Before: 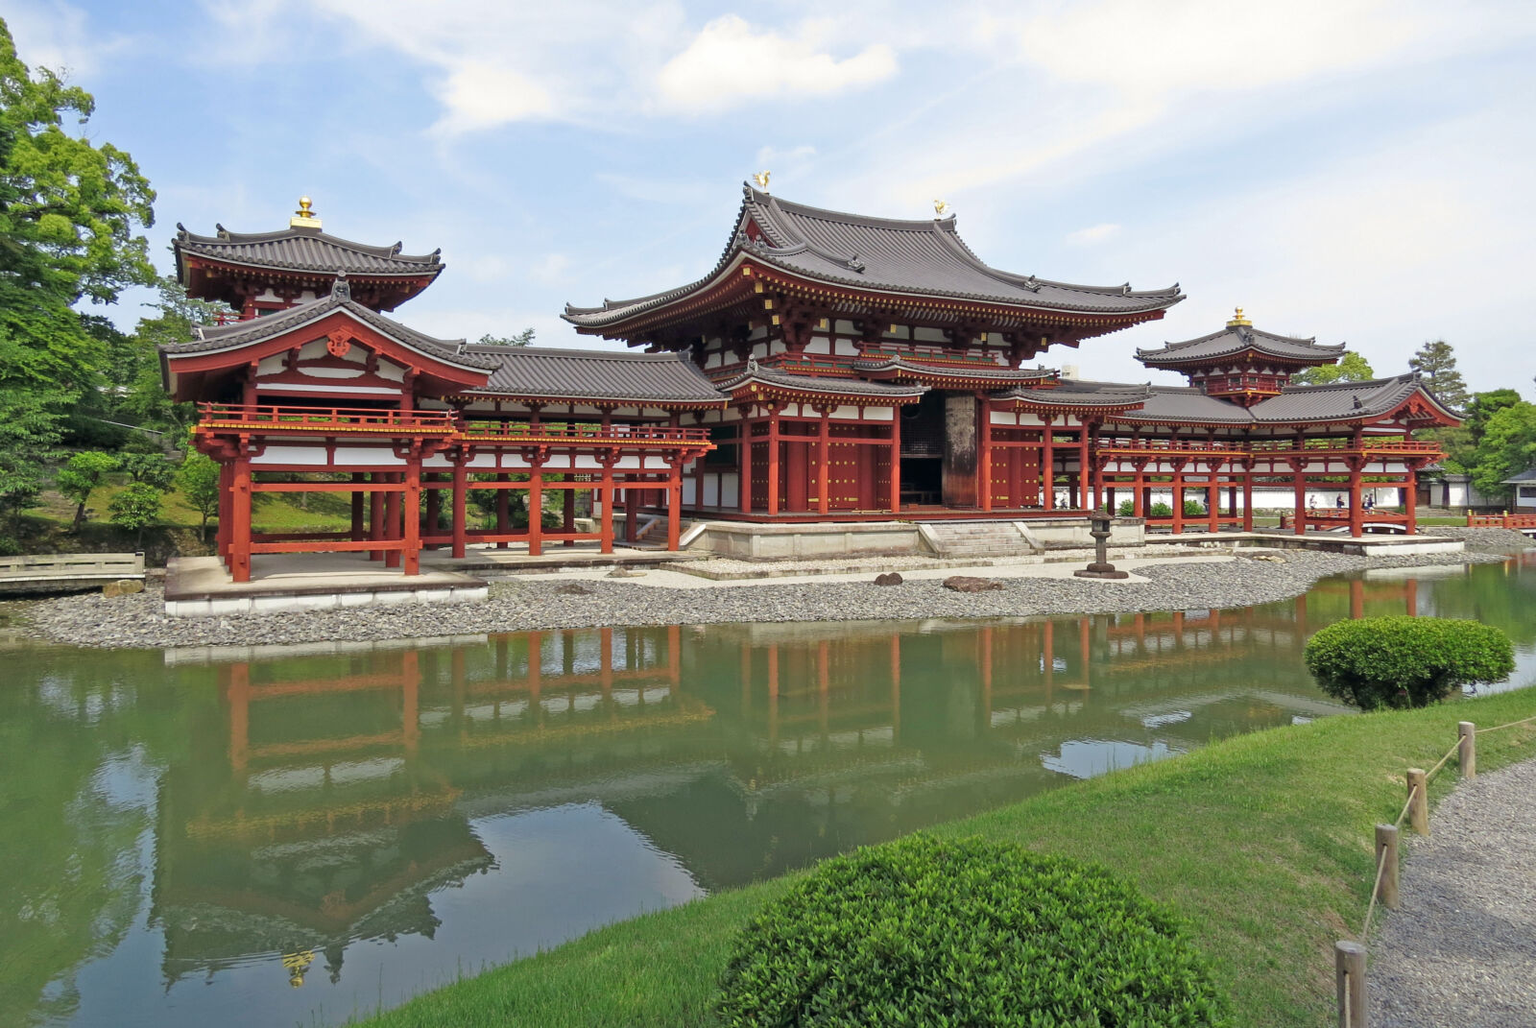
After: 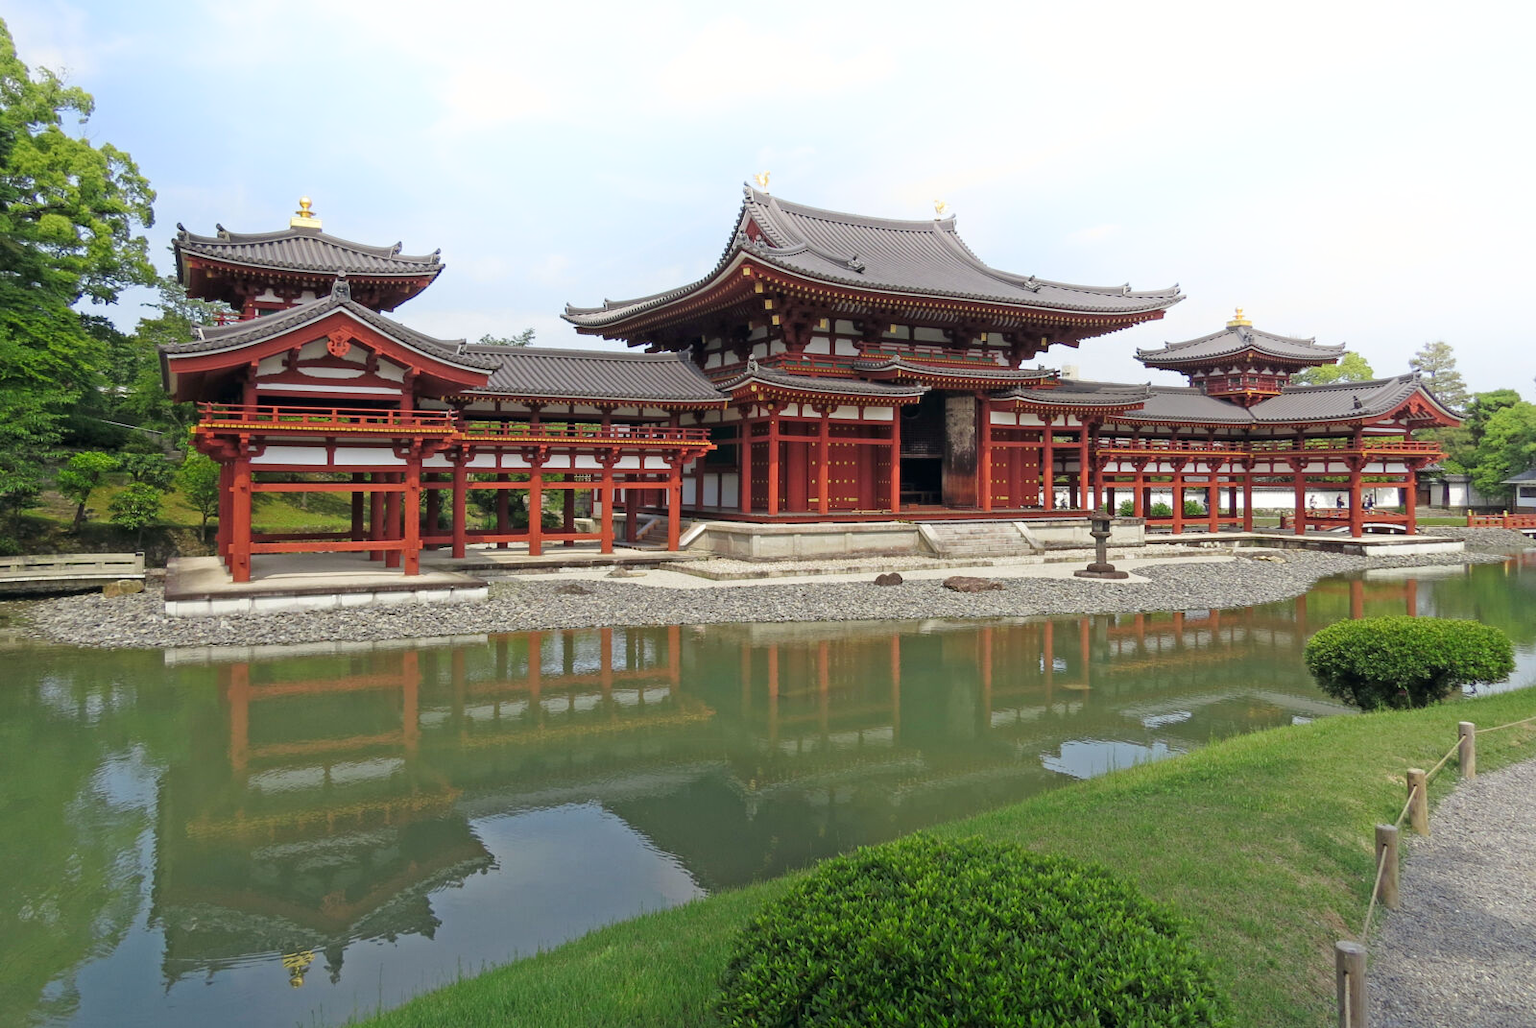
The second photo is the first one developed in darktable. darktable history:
shadows and highlights: shadows -90, highlights 90, soften with gaussian
rgb levels: preserve colors max RGB
